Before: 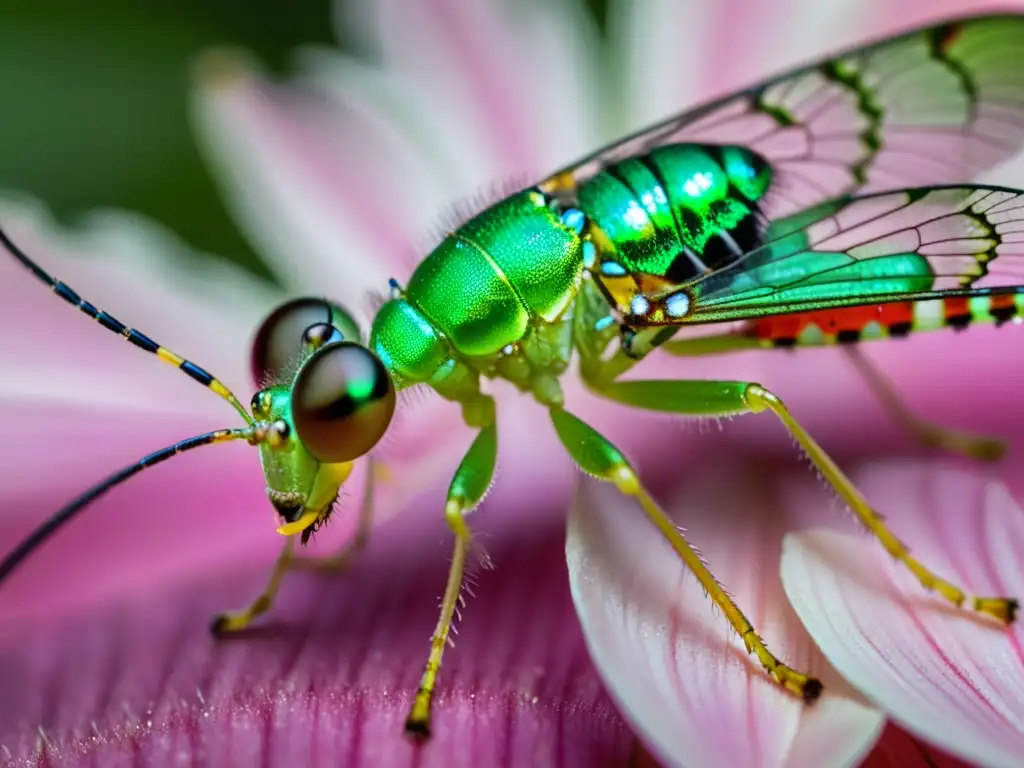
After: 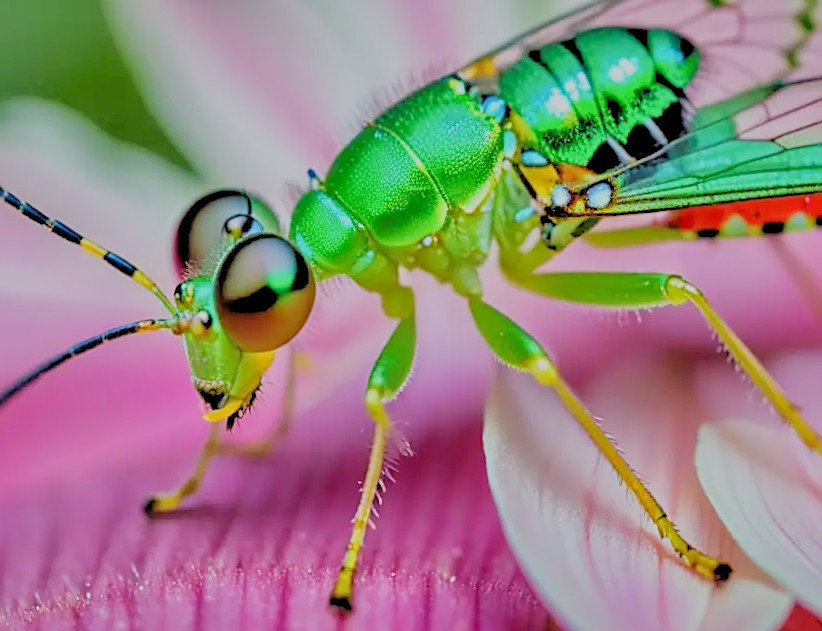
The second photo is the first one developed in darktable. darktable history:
rgb levels: preserve colors sum RGB, levels [[0.038, 0.433, 0.934], [0, 0.5, 1], [0, 0.5, 1]]
exposure: compensate highlight preservation false
shadows and highlights: shadows 10, white point adjustment 1, highlights -40
tone equalizer: -7 EV 0.15 EV, -6 EV 0.6 EV, -5 EV 1.15 EV, -4 EV 1.33 EV, -3 EV 1.15 EV, -2 EV 0.6 EV, -1 EV 0.15 EV, mask exposure compensation -0.5 EV
rotate and perspective: rotation 0.074°, lens shift (vertical) 0.096, lens shift (horizontal) -0.041, crop left 0.043, crop right 0.952, crop top 0.024, crop bottom 0.979
crop and rotate: left 4.842%, top 15.51%, right 10.668%
sharpen: on, module defaults
filmic rgb: black relative exposure -7.65 EV, white relative exposure 4.56 EV, hardness 3.61, contrast 1.05
